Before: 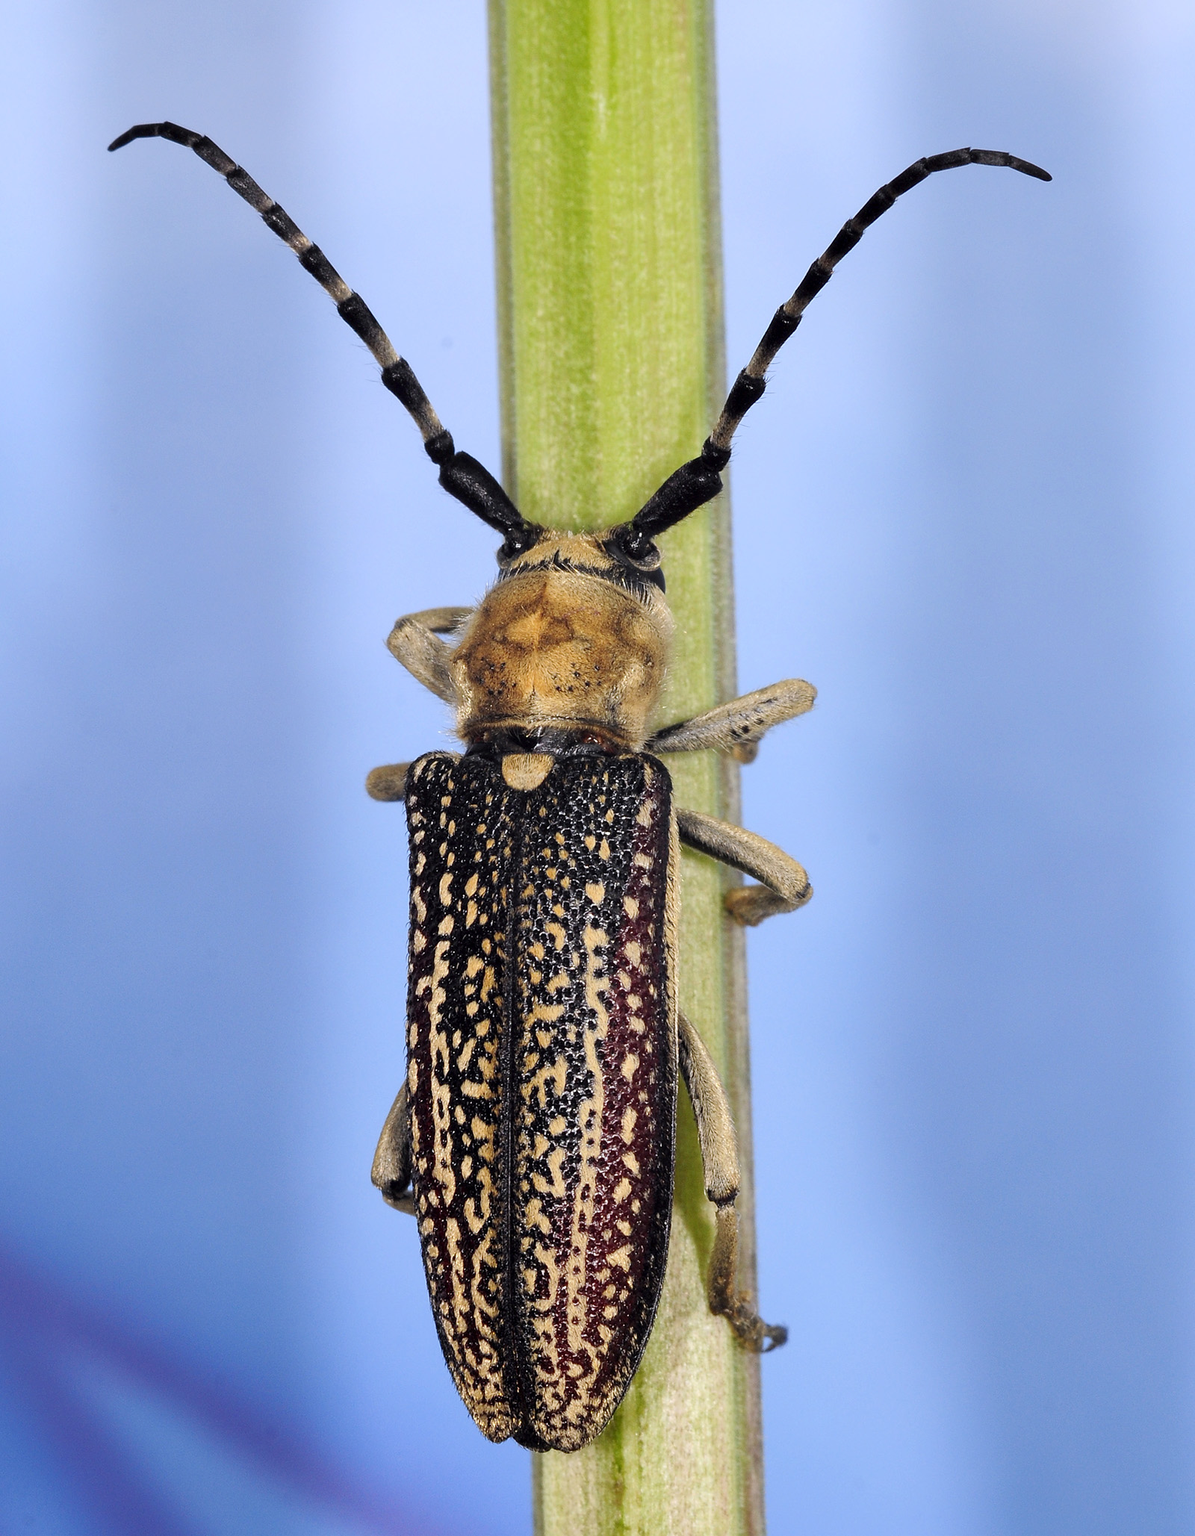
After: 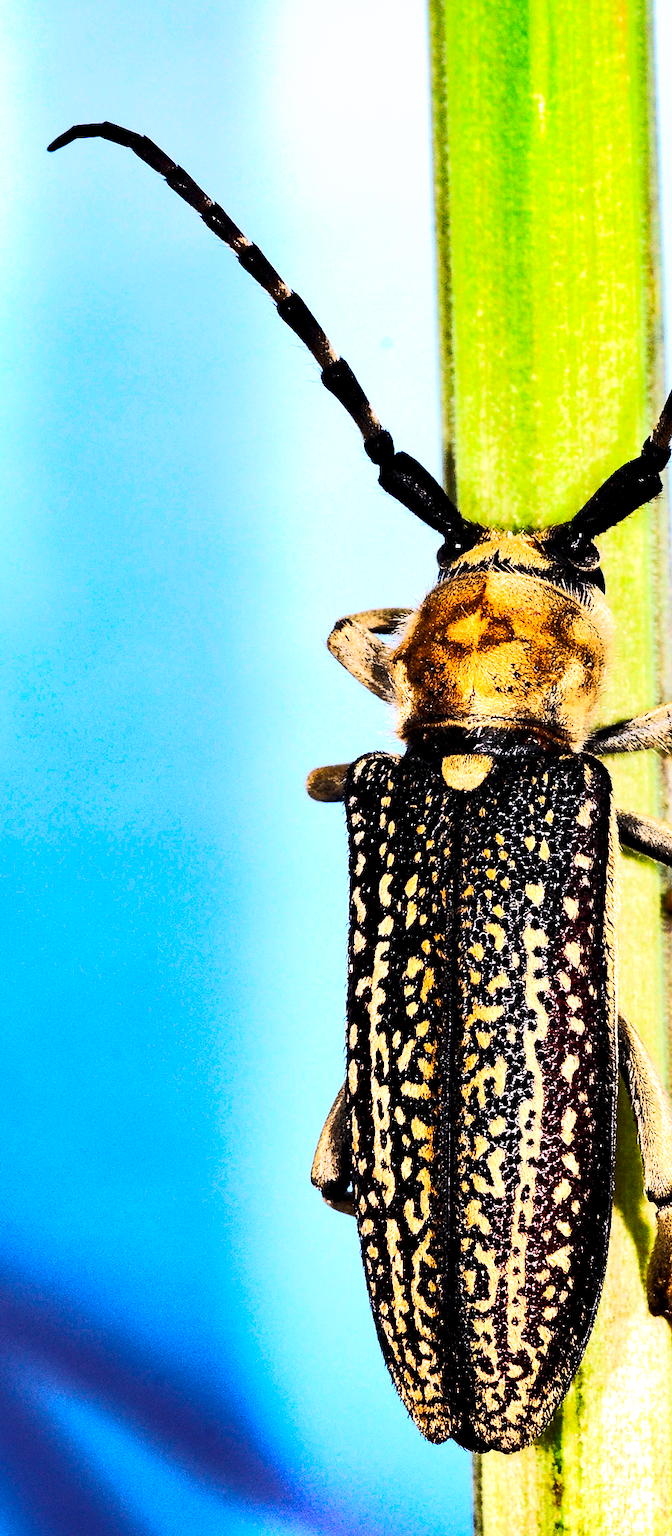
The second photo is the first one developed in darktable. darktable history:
filmic rgb: black relative exposure -8.2 EV, white relative exposure 2.2 EV, threshold 3 EV, hardness 7.11, latitude 85.74%, contrast 1.696, highlights saturation mix -4%, shadows ↔ highlights balance -2.69%, preserve chrominance no, color science v5 (2021), contrast in shadows safe, contrast in highlights safe, enable highlight reconstruction true
tone curve: curves: ch0 [(0, 0) (0.427, 0.375) (0.616, 0.801) (1, 1)], color space Lab, linked channels, preserve colors none
crop: left 5.114%, right 38.589%
shadows and highlights: radius 118.69, shadows 42.21, highlights -61.56, soften with gaussian
